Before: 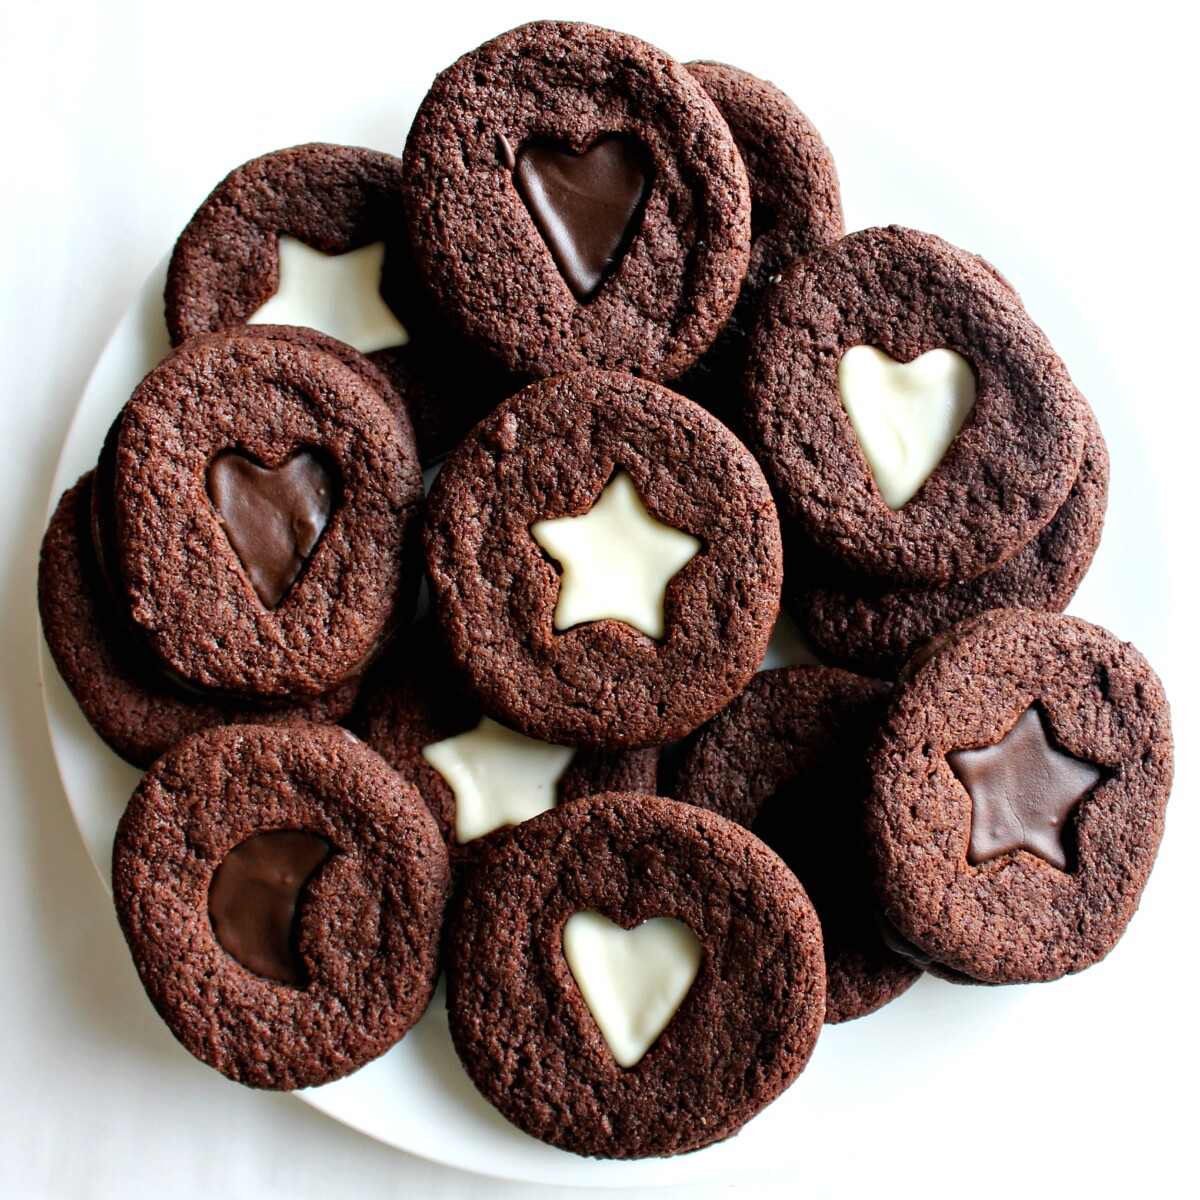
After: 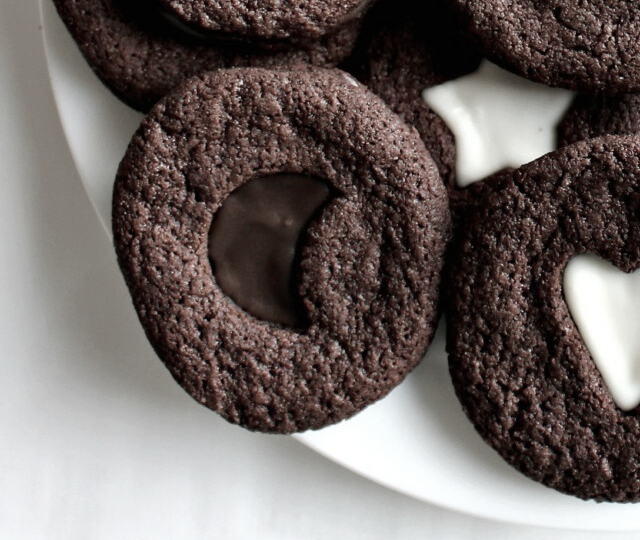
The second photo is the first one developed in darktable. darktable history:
crop and rotate: top 54.778%, right 46.61%, bottom 0.159%
color zones: curves: ch1 [(0, 0.34) (0.143, 0.164) (0.286, 0.152) (0.429, 0.176) (0.571, 0.173) (0.714, 0.188) (0.857, 0.199) (1, 0.34)]
tone equalizer: on, module defaults
